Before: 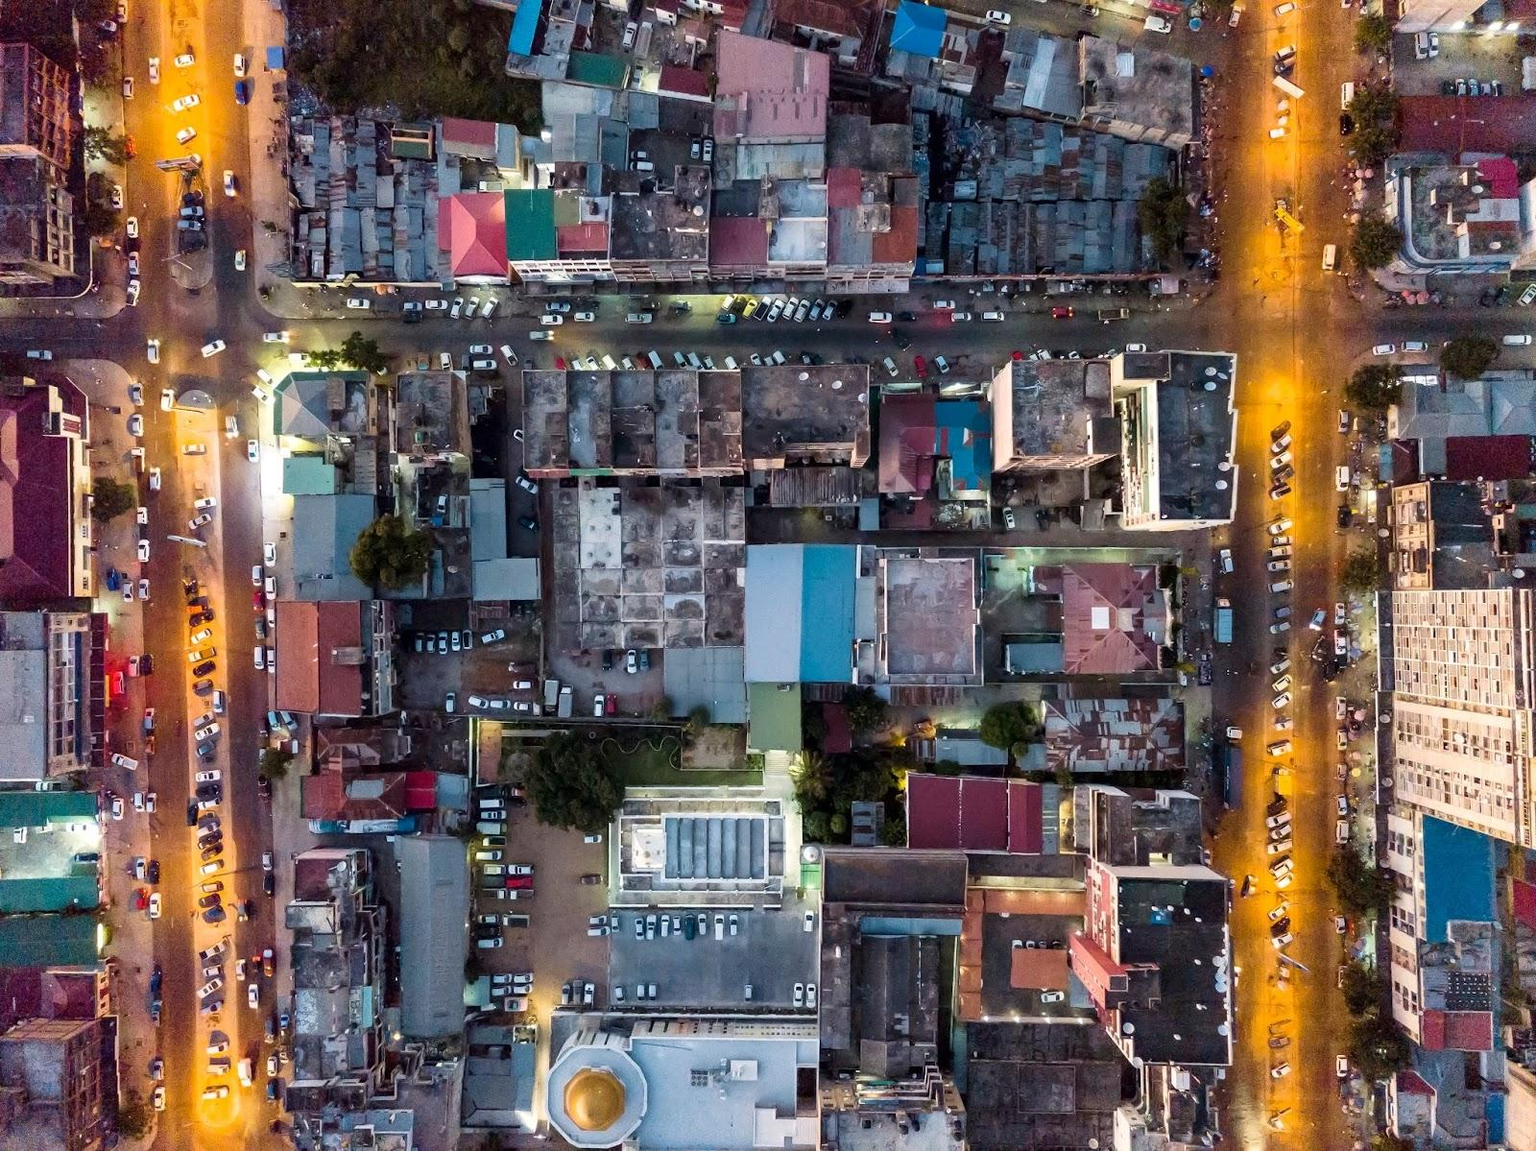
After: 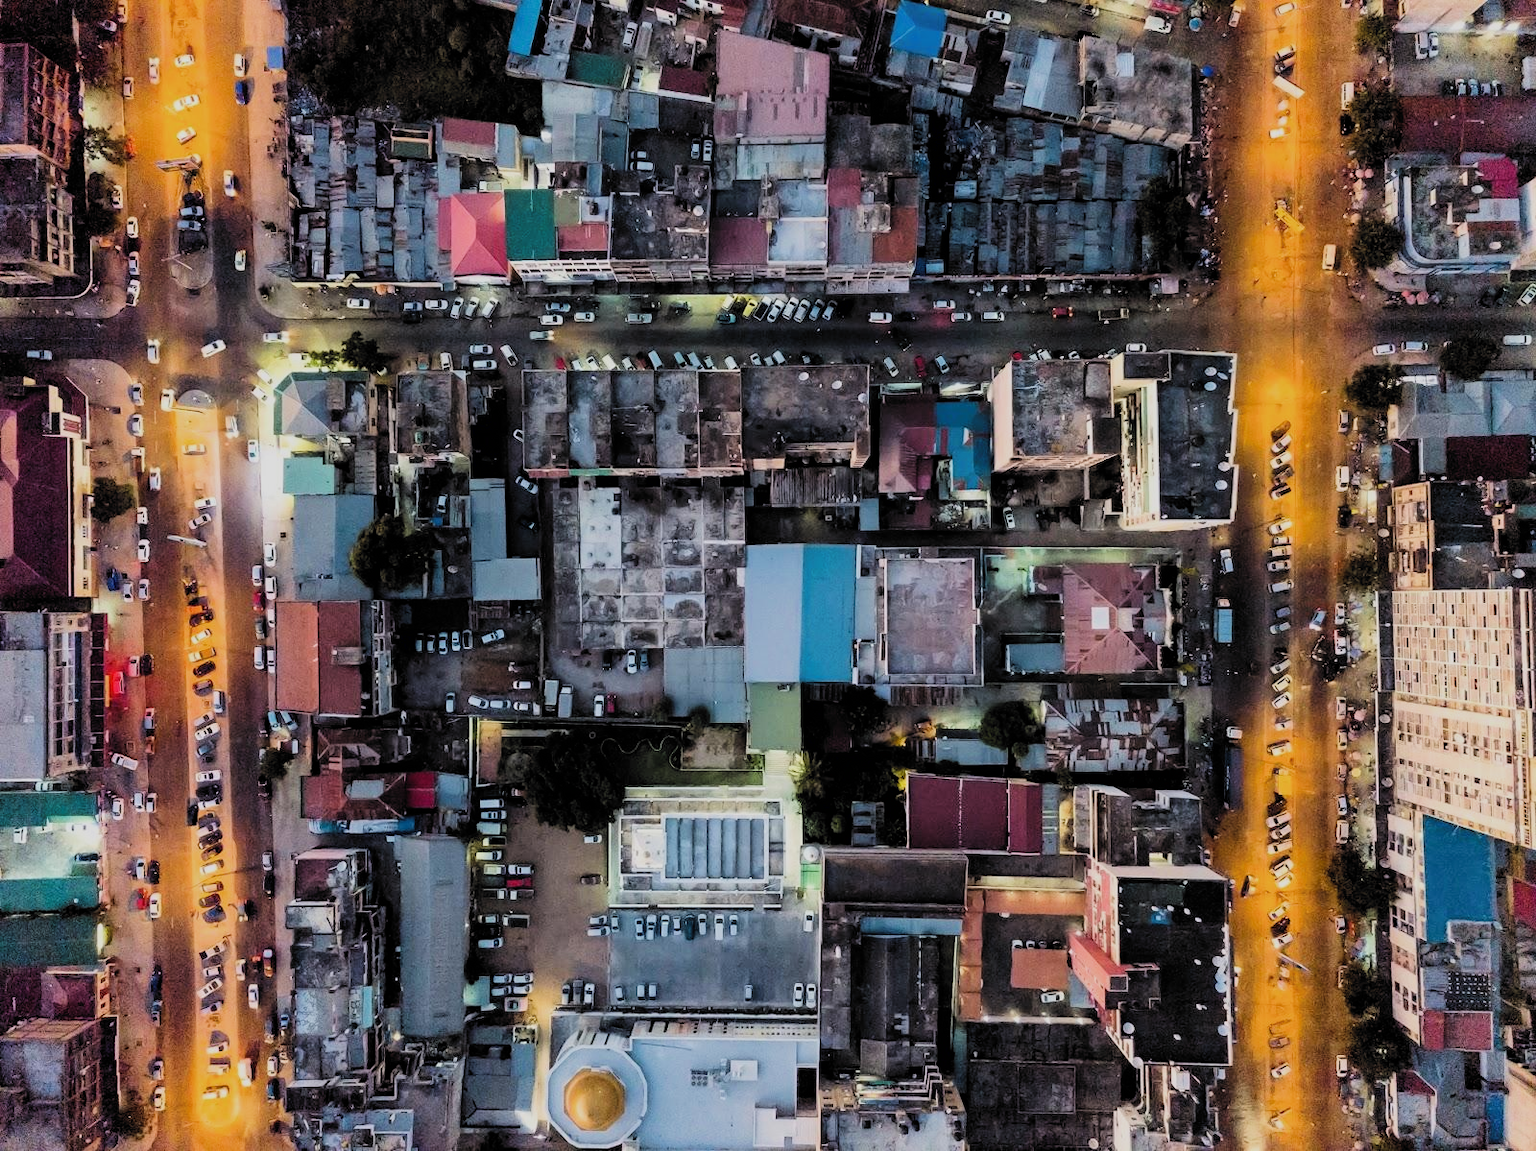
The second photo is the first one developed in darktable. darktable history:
filmic rgb: black relative exposure -5.12 EV, white relative exposure 3.96 EV, hardness 2.9, contrast 1.3, highlights saturation mix -29.61%, preserve chrominance max RGB, color science v6 (2022), contrast in shadows safe, contrast in highlights safe
